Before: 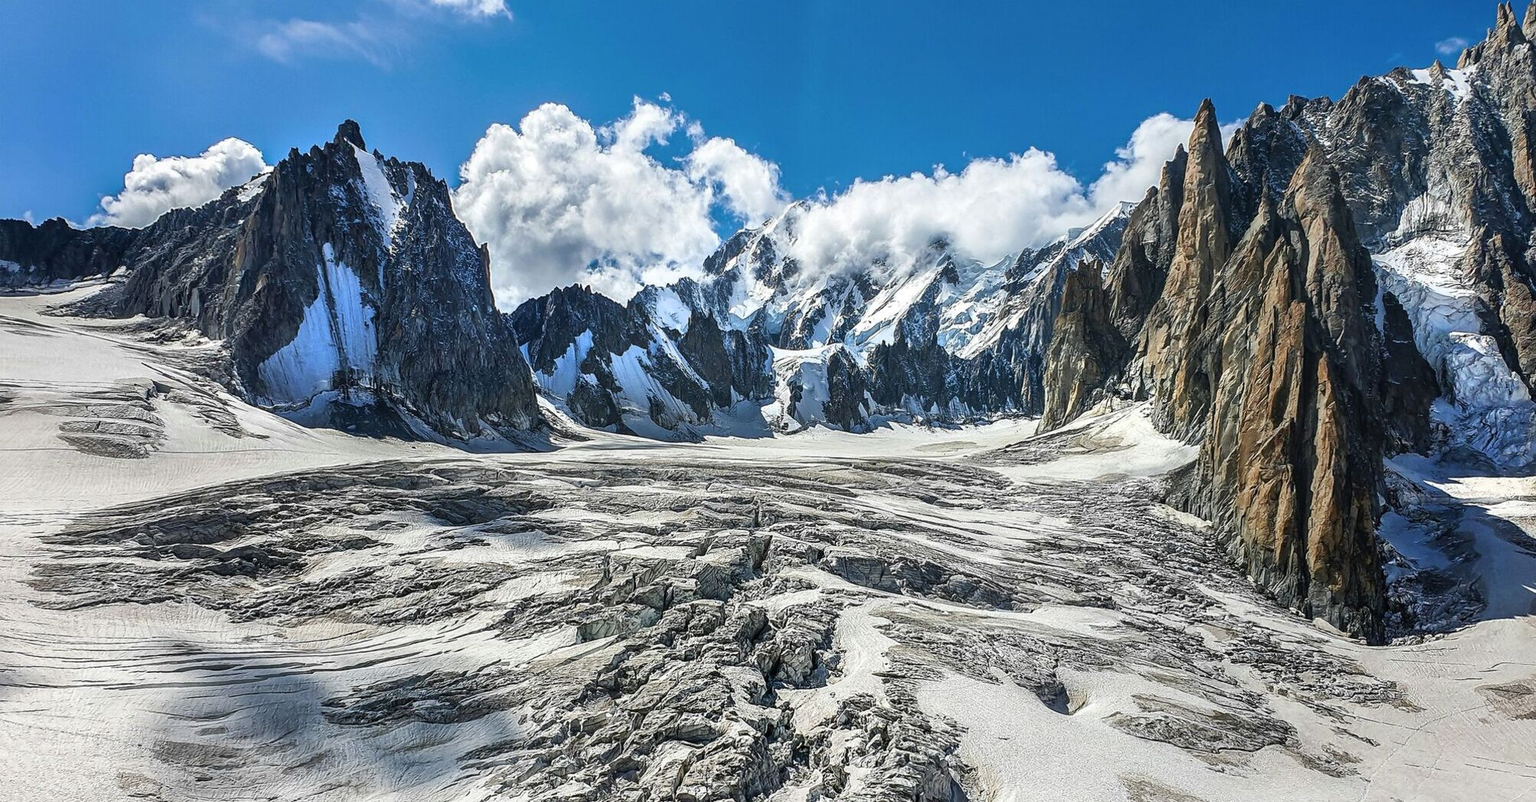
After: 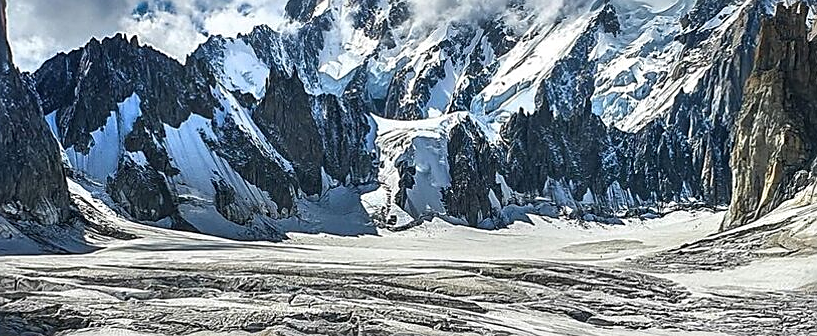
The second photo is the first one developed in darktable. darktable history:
crop: left 31.616%, top 32.229%, right 27.733%, bottom 35.695%
sharpen: on, module defaults
tone equalizer: edges refinement/feathering 500, mask exposure compensation -1.57 EV, preserve details no
